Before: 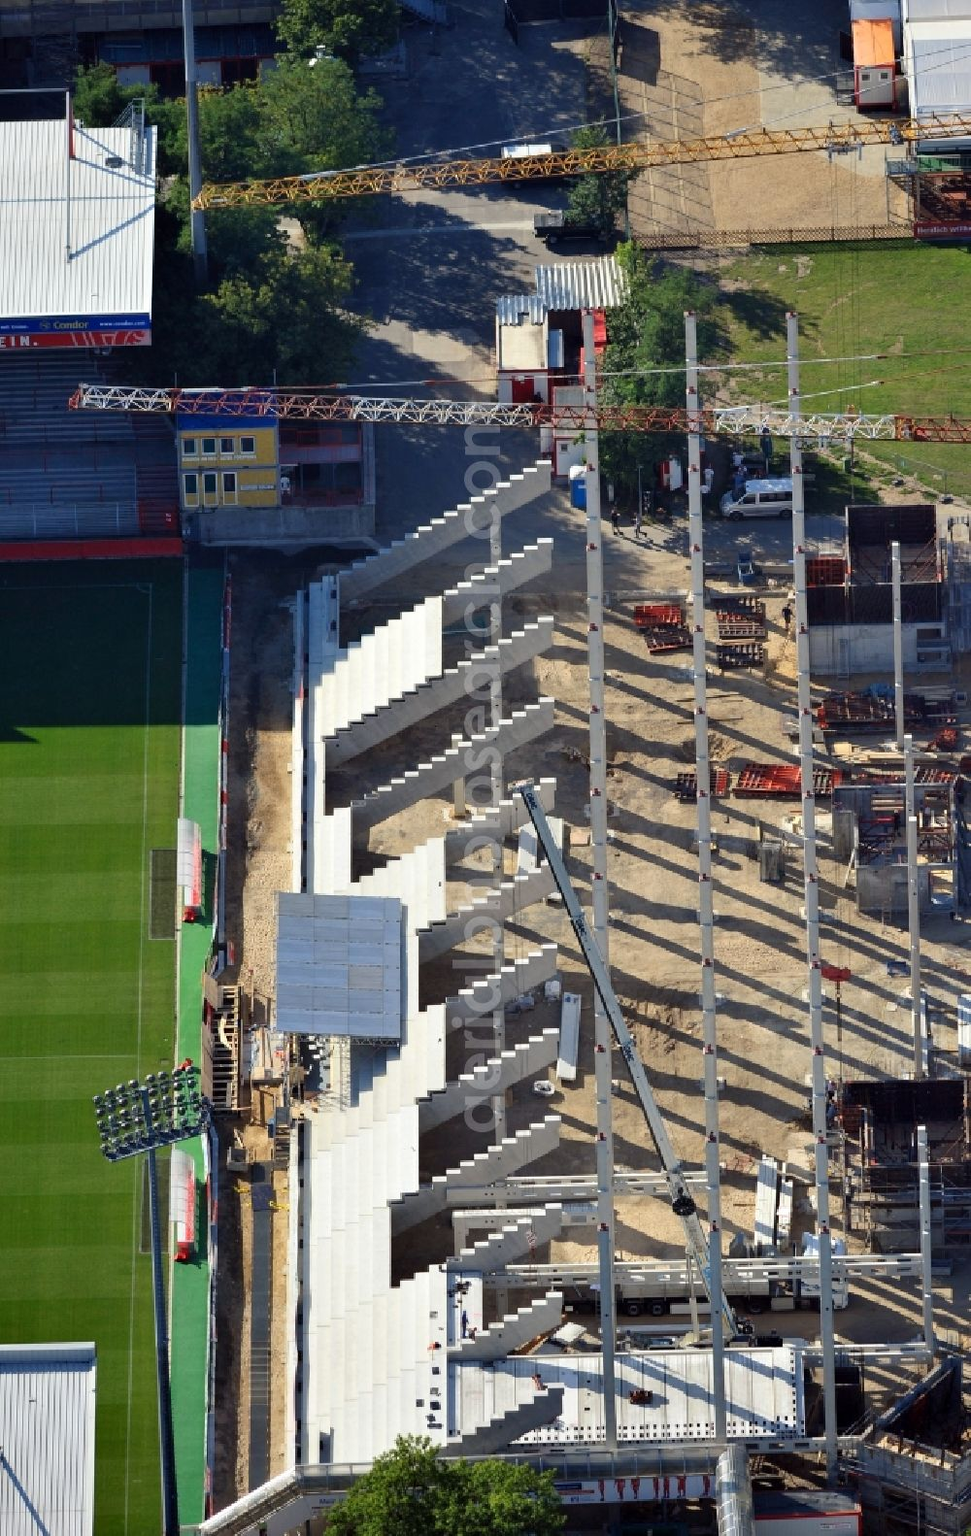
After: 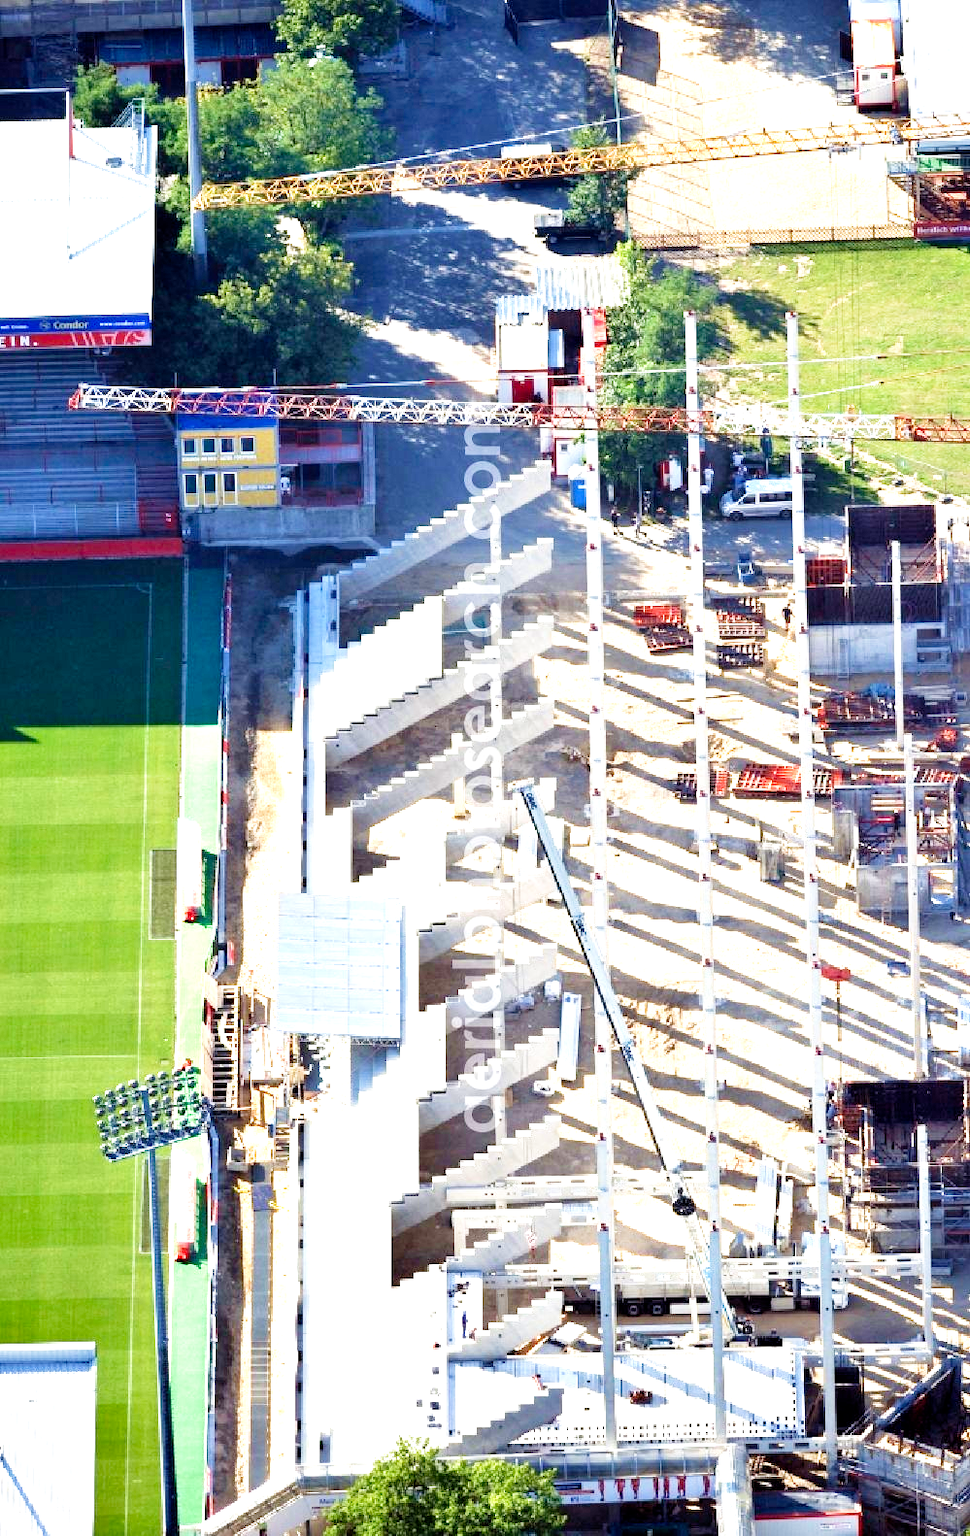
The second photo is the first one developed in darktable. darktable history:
velvia: on, module defaults
exposure: black level correction 0, exposure 2.295 EV, compensate exposure bias true, compensate highlight preservation false
filmic rgb: black relative exposure -11.86 EV, white relative exposure 5.4 EV, threshold 5.97 EV, hardness 4.48, latitude 49.46%, contrast 1.14, add noise in highlights 0, preserve chrominance no, color science v3 (2019), use custom middle-gray values true, iterations of high-quality reconstruction 0, contrast in highlights soft, enable highlight reconstruction true
